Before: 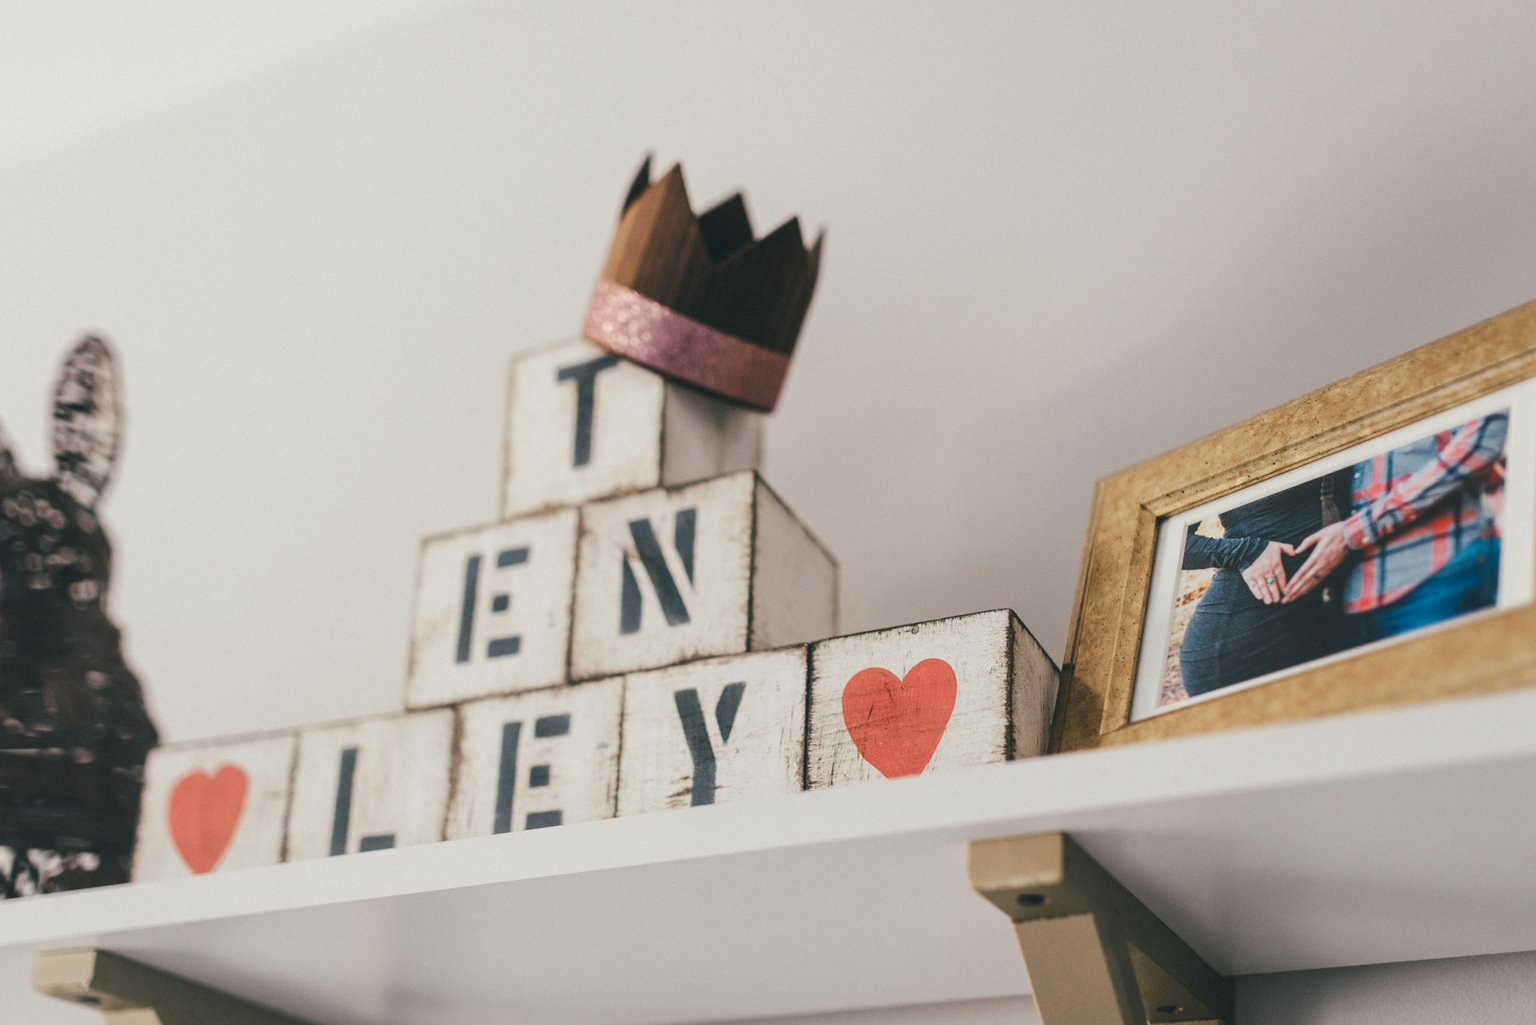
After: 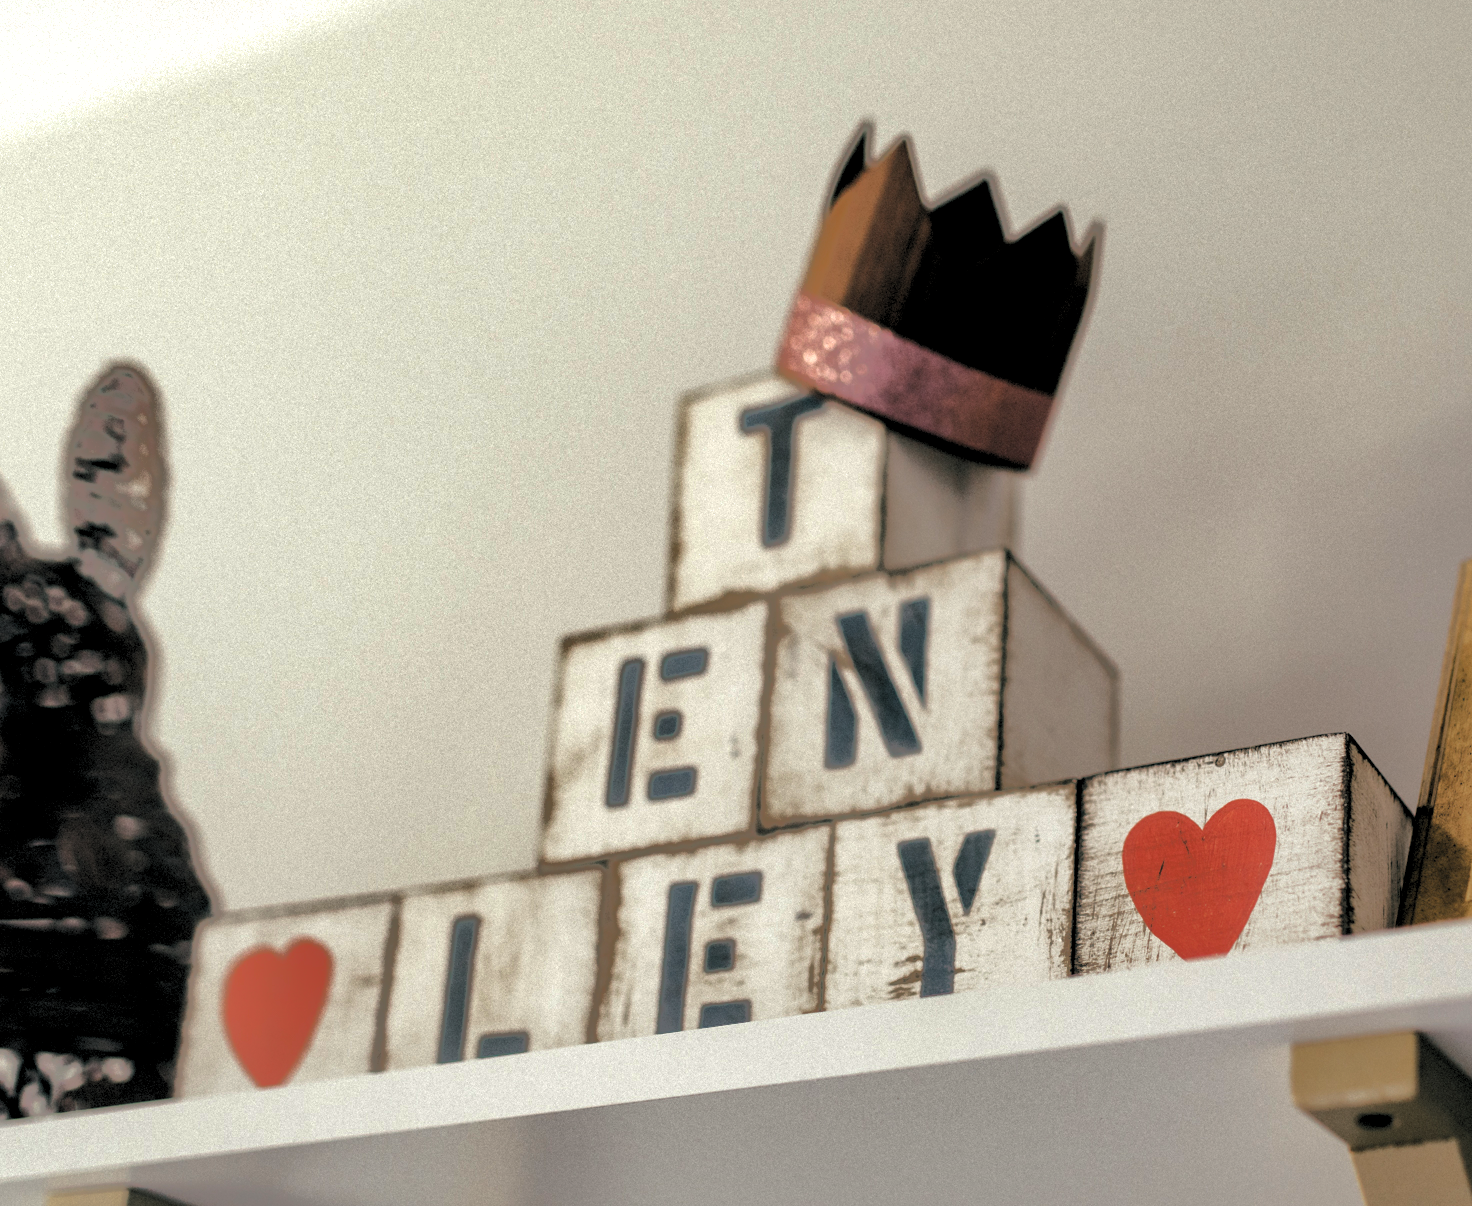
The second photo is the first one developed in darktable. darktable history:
rgb levels: levels [[0.013, 0.434, 0.89], [0, 0.5, 1], [0, 0.5, 1]]
crop: top 5.803%, right 27.864%, bottom 5.804%
shadows and highlights: shadows 25, highlights -70
color balance rgb: shadows lift › luminance -10%, power › luminance -9%, linear chroma grading › global chroma 10%, global vibrance 10%, contrast 15%, saturation formula JzAzBz (2021)
exposure: exposure 0.02 EV, compensate highlight preservation false
